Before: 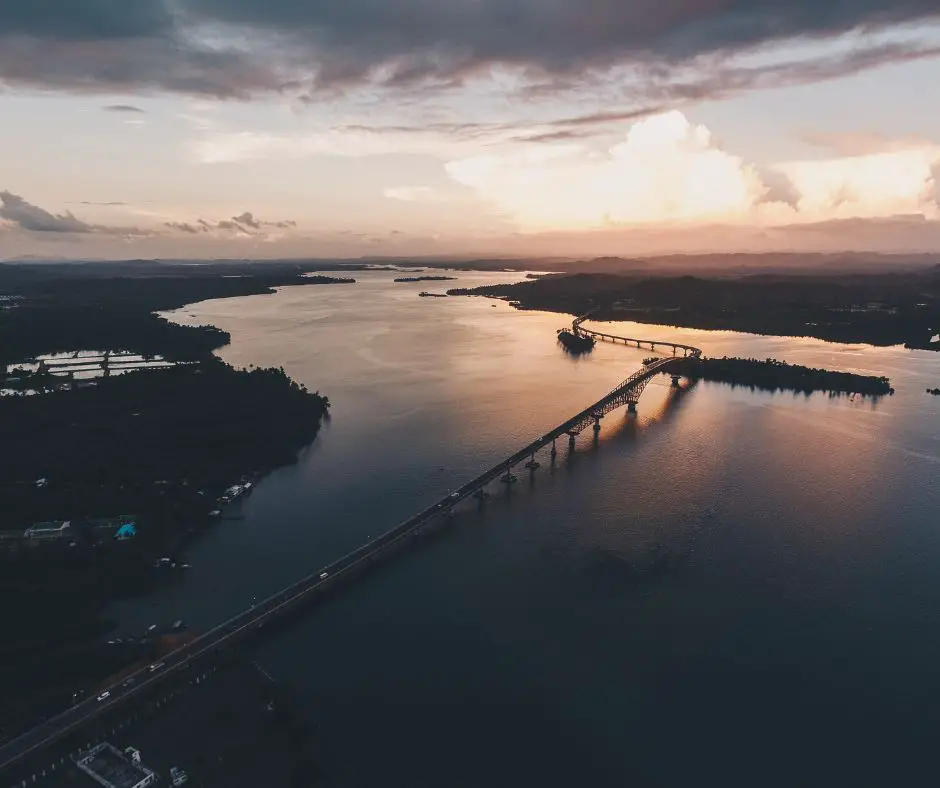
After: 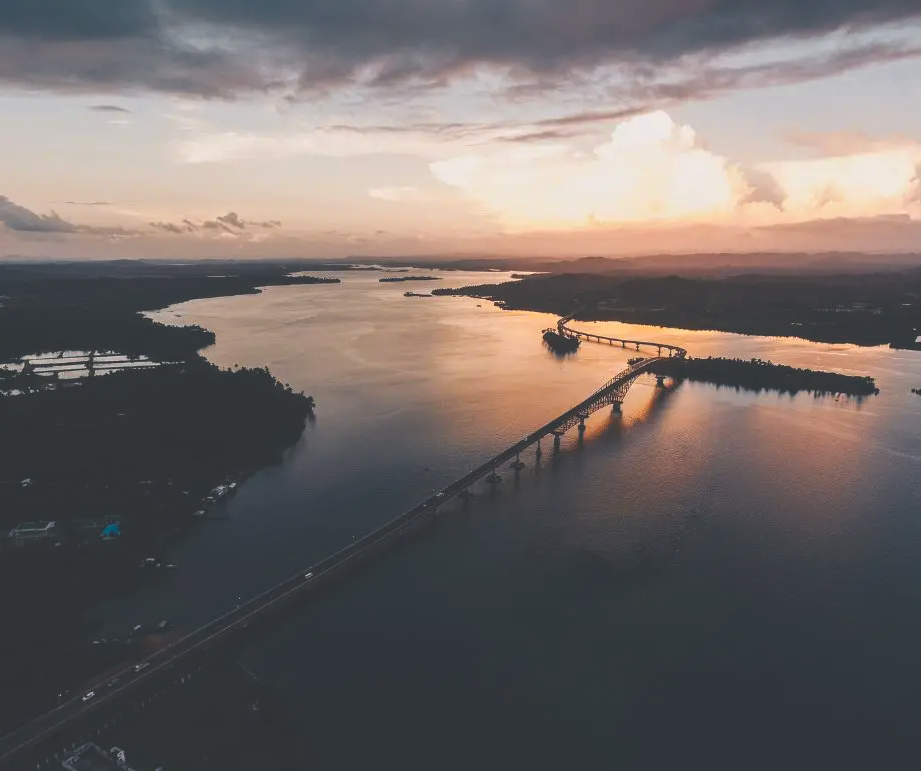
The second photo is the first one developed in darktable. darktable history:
crop: left 1.629%, right 0.289%, bottom 2.035%
color zones: curves: ch0 [(0, 0.499) (0.143, 0.5) (0.286, 0.5) (0.429, 0.476) (0.571, 0.284) (0.714, 0.243) (0.857, 0.449) (1, 0.499)]; ch1 [(0, 0.532) (0.143, 0.645) (0.286, 0.696) (0.429, 0.211) (0.571, 0.504) (0.714, 0.493) (0.857, 0.495) (1, 0.532)]; ch2 [(0, 0.5) (0.143, 0.5) (0.286, 0.427) (0.429, 0.324) (0.571, 0.5) (0.714, 0.5) (0.857, 0.5) (1, 0.5)]
exposure: black level correction -0.023, exposure -0.034 EV, compensate highlight preservation false
